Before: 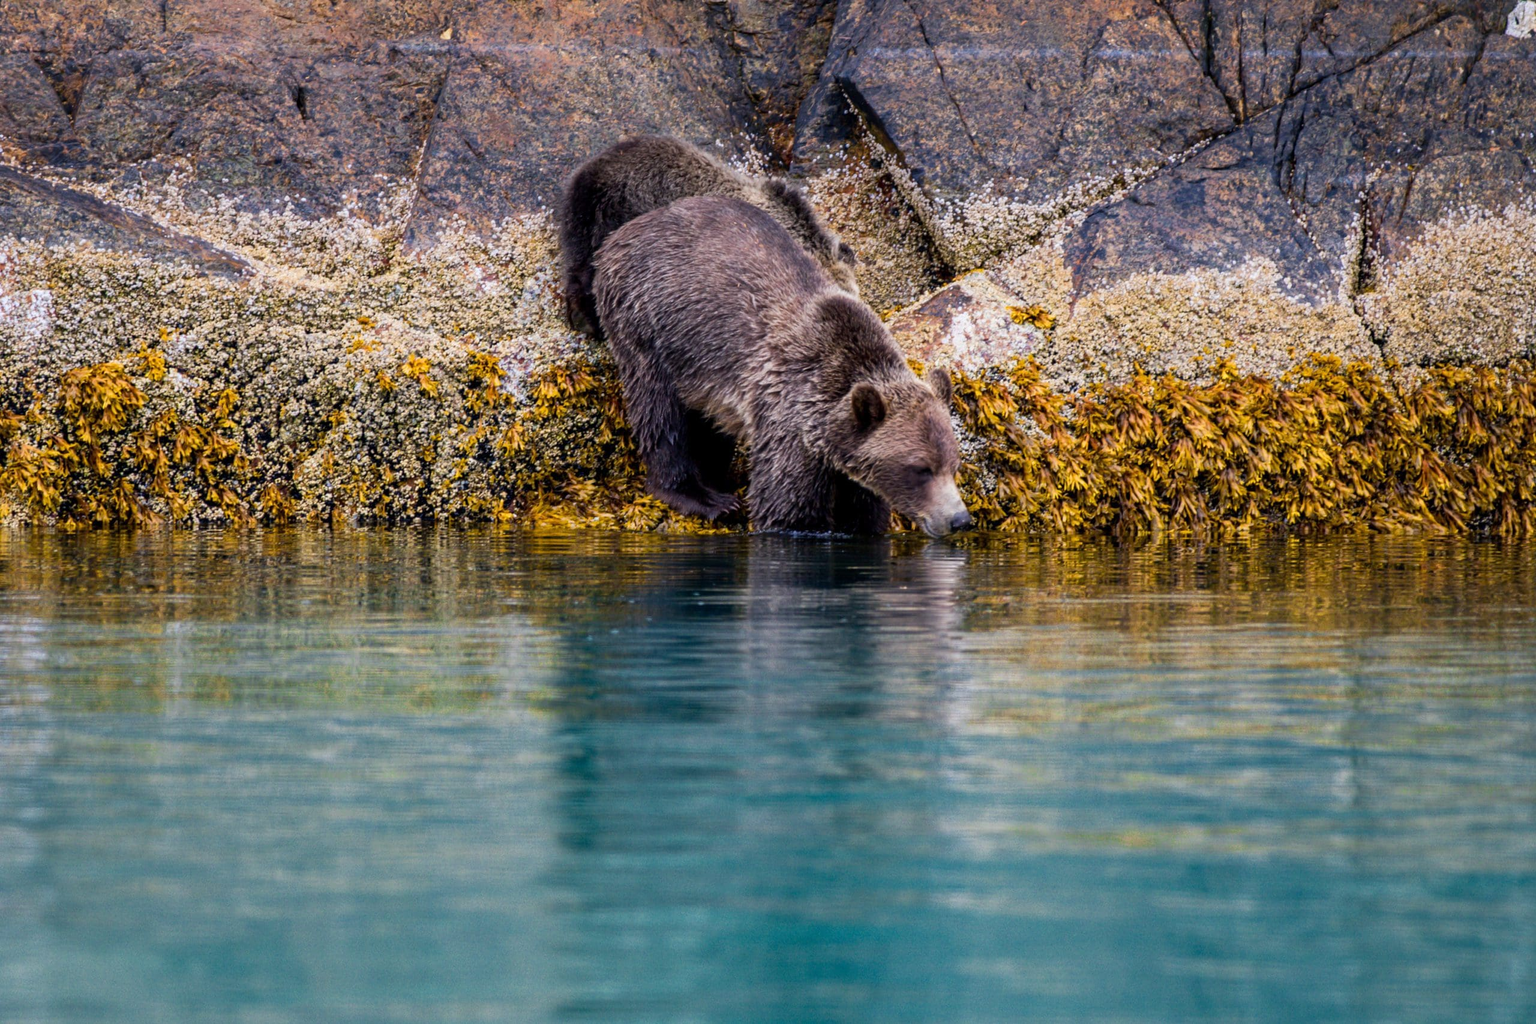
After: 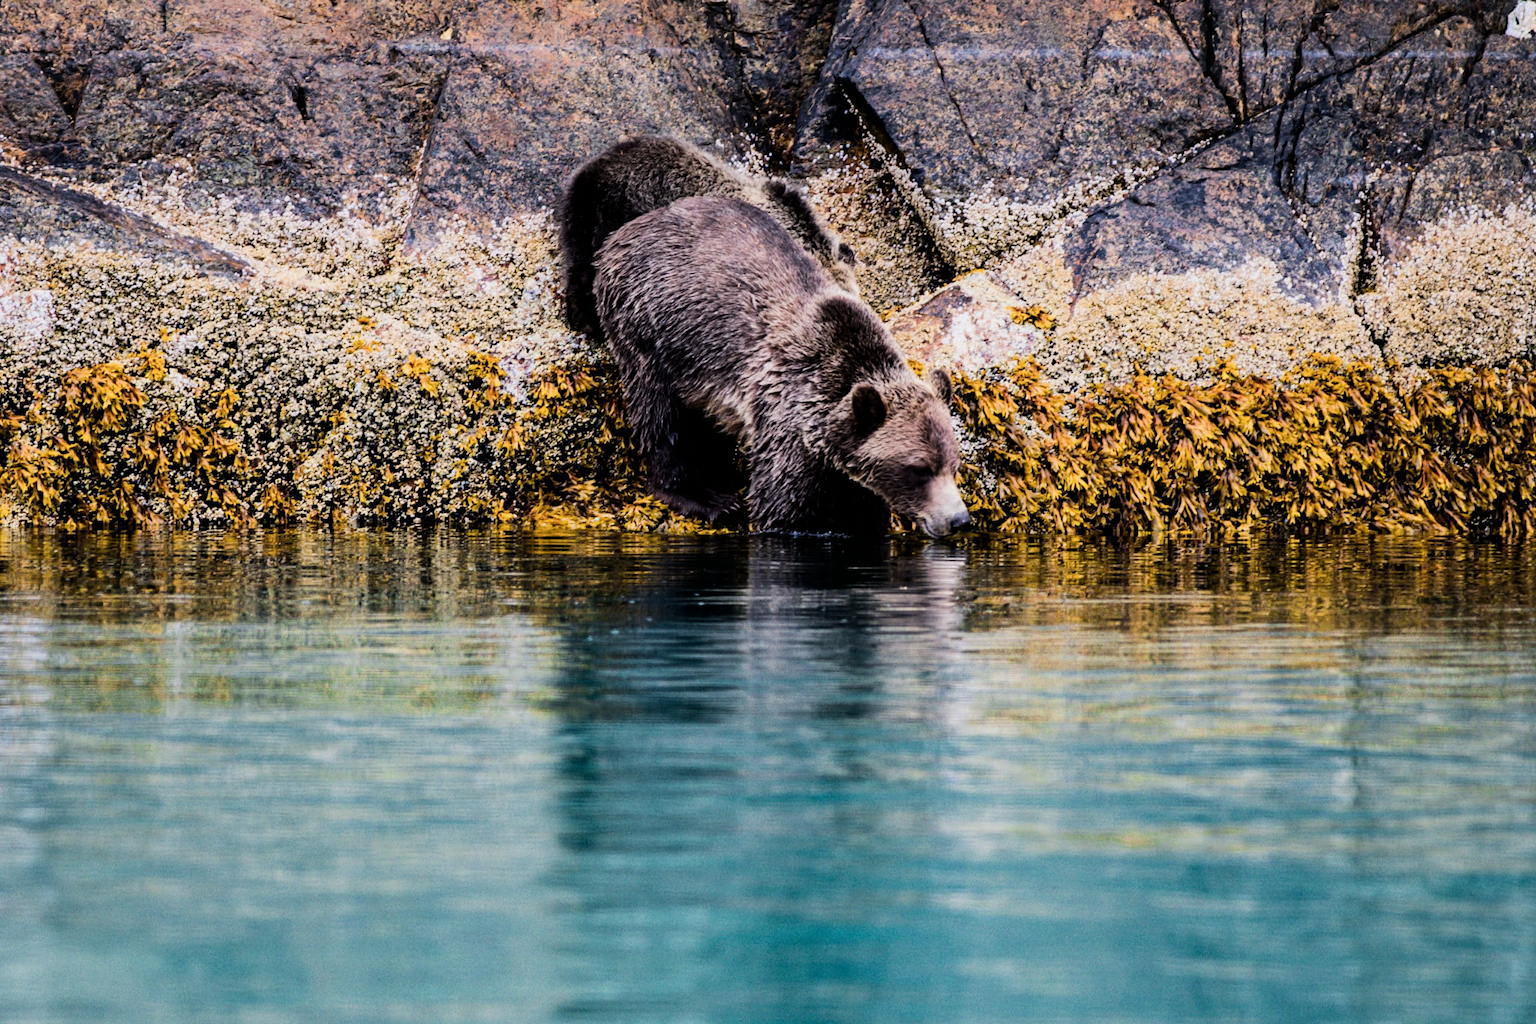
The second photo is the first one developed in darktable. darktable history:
filmic rgb: black relative exposure -7.65 EV, white relative exposure 4.56 EV, hardness 3.61
tone equalizer: -8 EV -1.08 EV, -7 EV -1.01 EV, -6 EV -0.867 EV, -5 EV -0.578 EV, -3 EV 0.578 EV, -2 EV 0.867 EV, -1 EV 1.01 EV, +0 EV 1.08 EV, edges refinement/feathering 500, mask exposure compensation -1.57 EV, preserve details no
